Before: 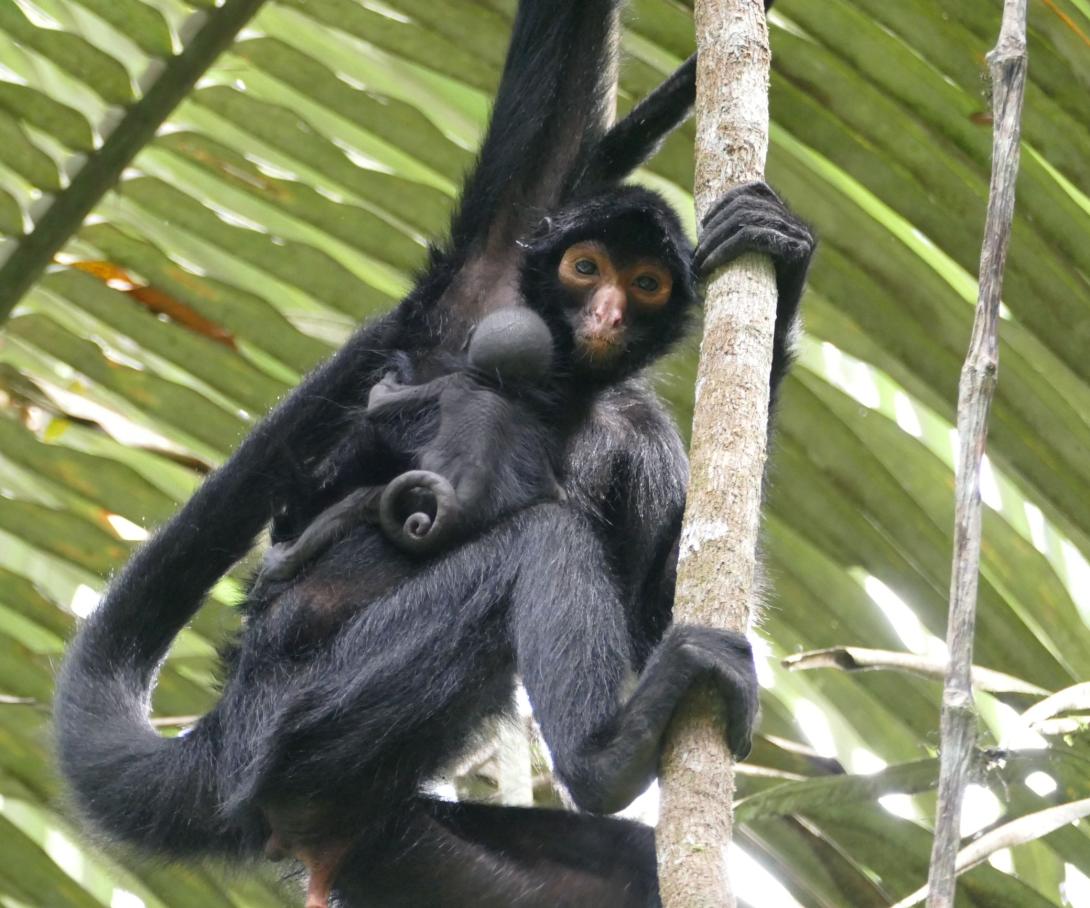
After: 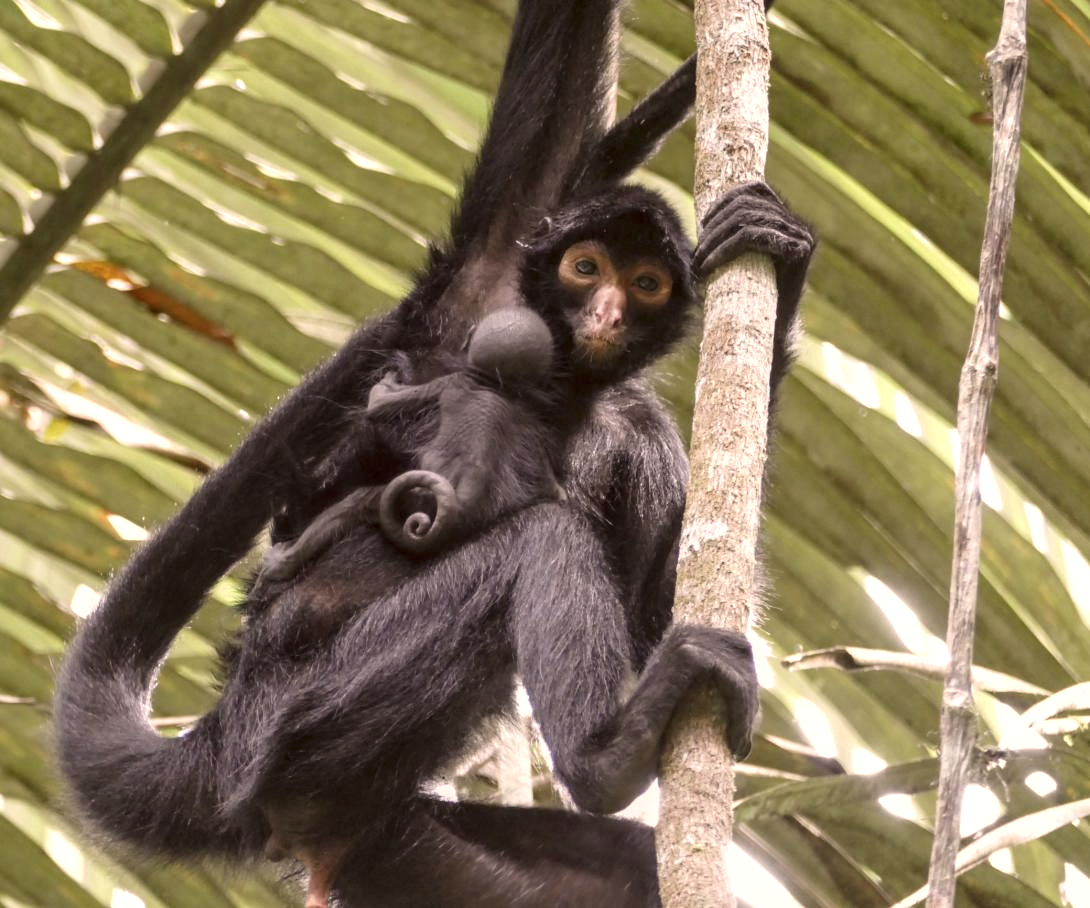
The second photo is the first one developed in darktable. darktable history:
color correction: highlights a* 10.21, highlights b* 9.79, shadows a* 8.61, shadows b* 7.88, saturation 0.8
local contrast: detail 130%
